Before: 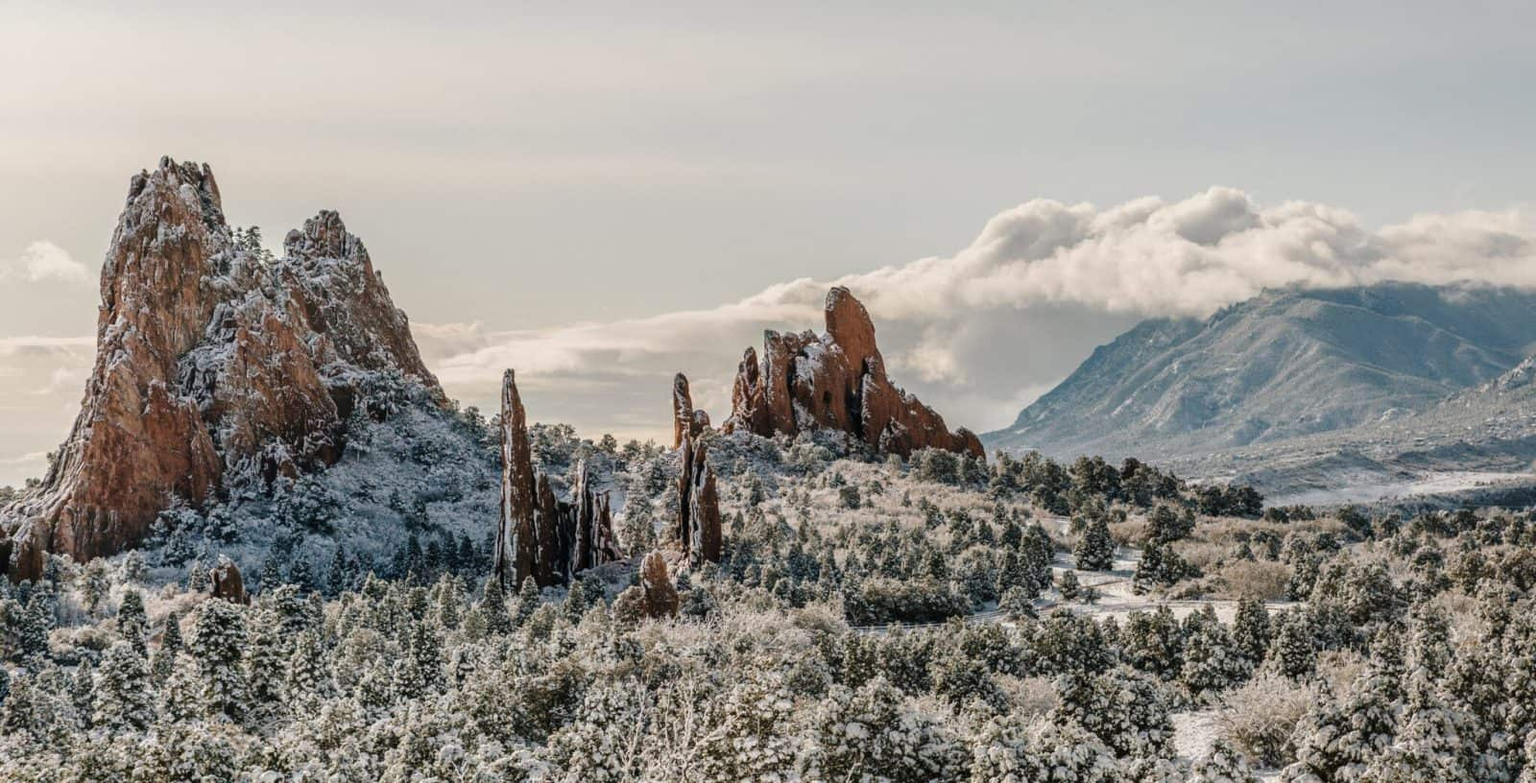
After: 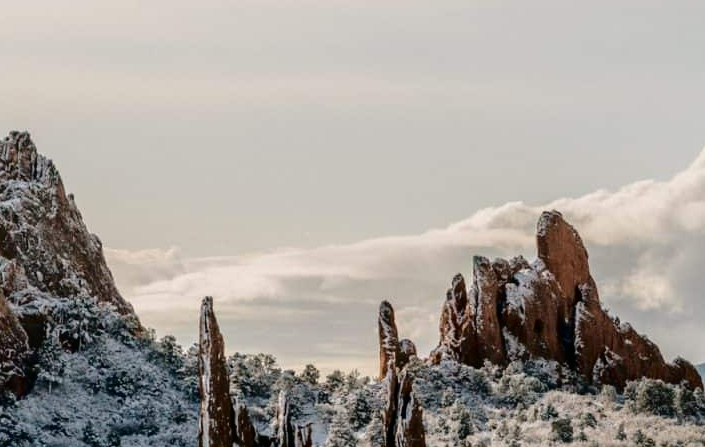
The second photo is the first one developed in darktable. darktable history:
fill light: exposure -2 EV, width 8.6
crop: left 20.248%, top 10.86%, right 35.675%, bottom 34.321%
